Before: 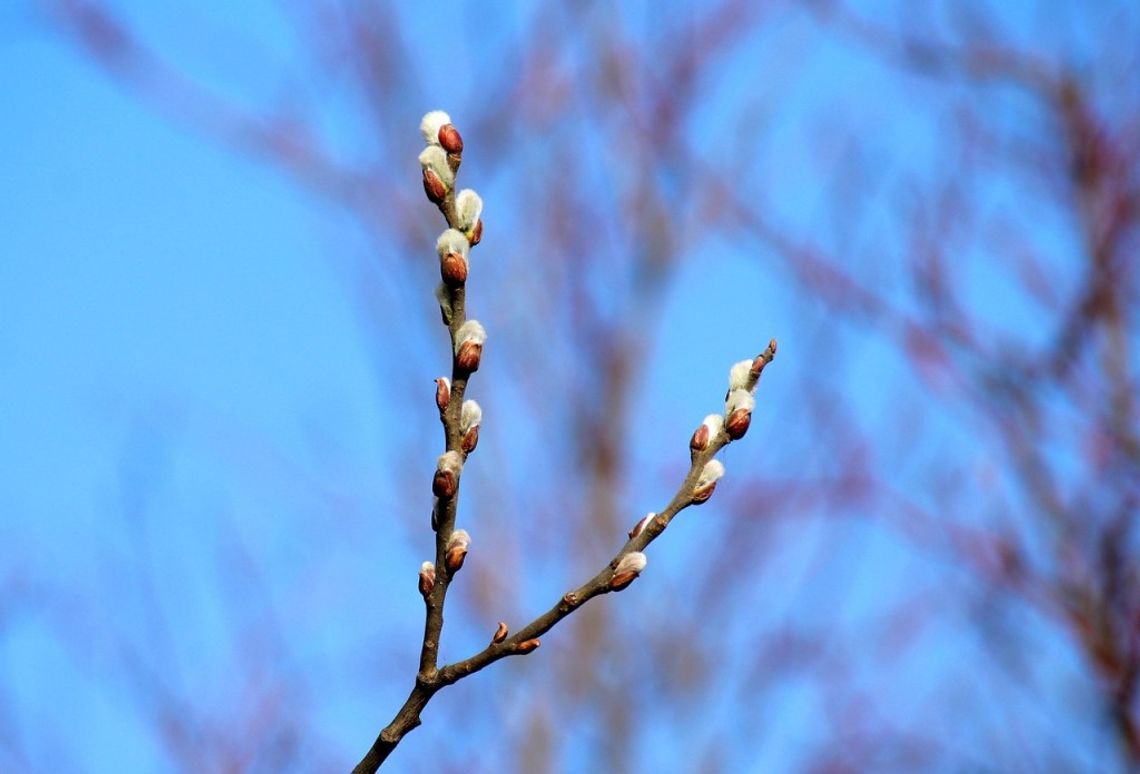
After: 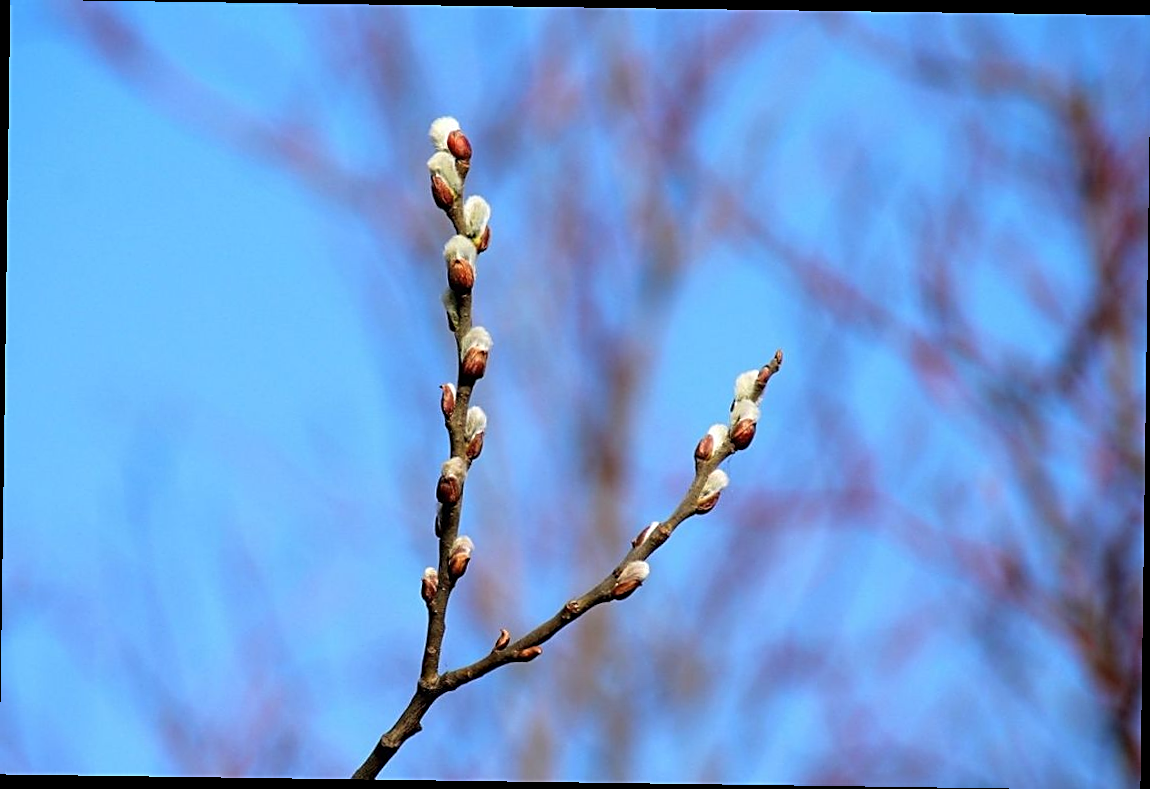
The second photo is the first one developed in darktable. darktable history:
rotate and perspective: rotation 0.8°, automatic cropping off
sharpen: on, module defaults
